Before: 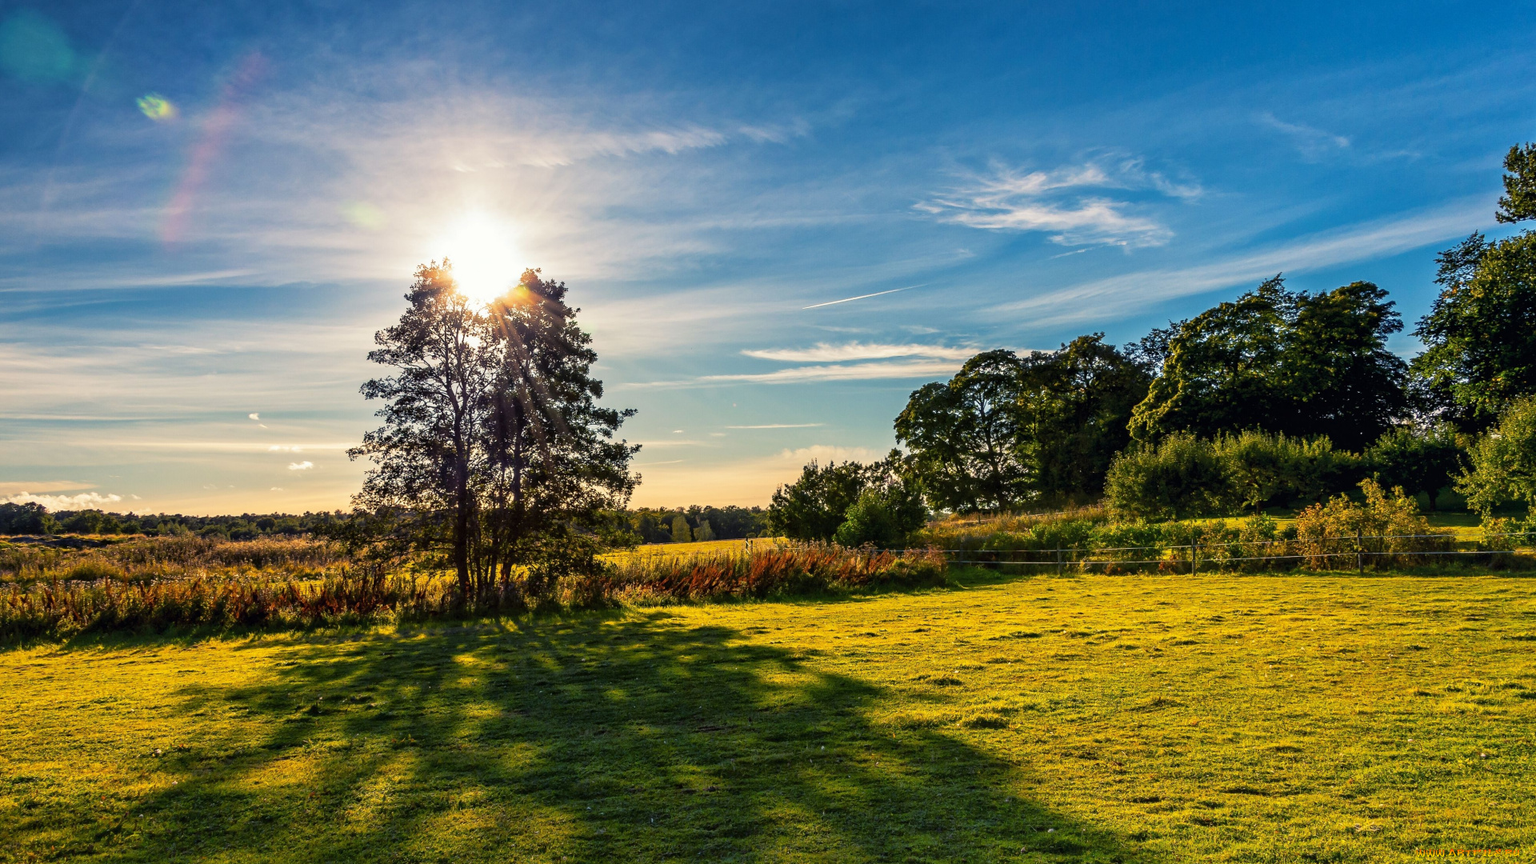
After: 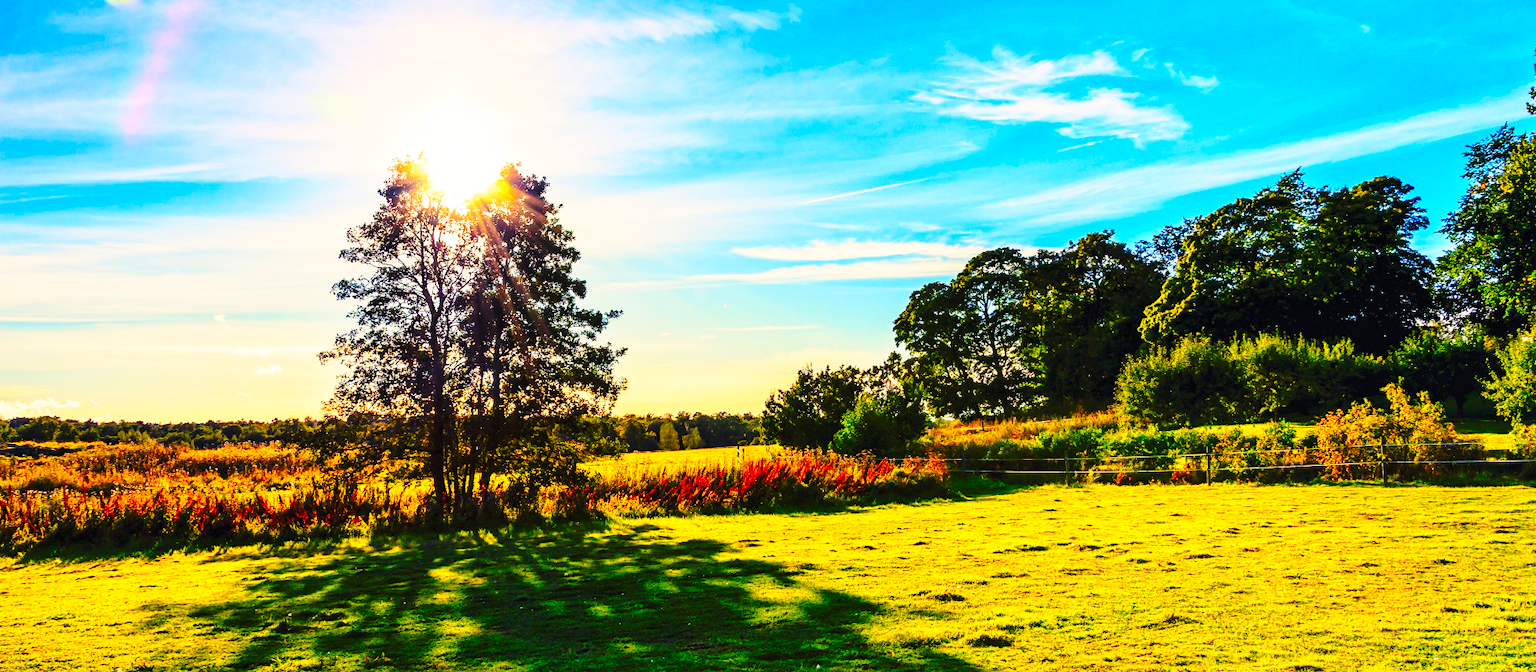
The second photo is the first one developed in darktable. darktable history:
crop and rotate: left 2.991%, top 13.302%, right 1.981%, bottom 12.636%
base curve: curves: ch0 [(0, 0) (0.04, 0.03) (0.133, 0.232) (0.448, 0.748) (0.843, 0.968) (1, 1)], preserve colors none
contrast brightness saturation: contrast 0.2, brightness 0.2, saturation 0.8
